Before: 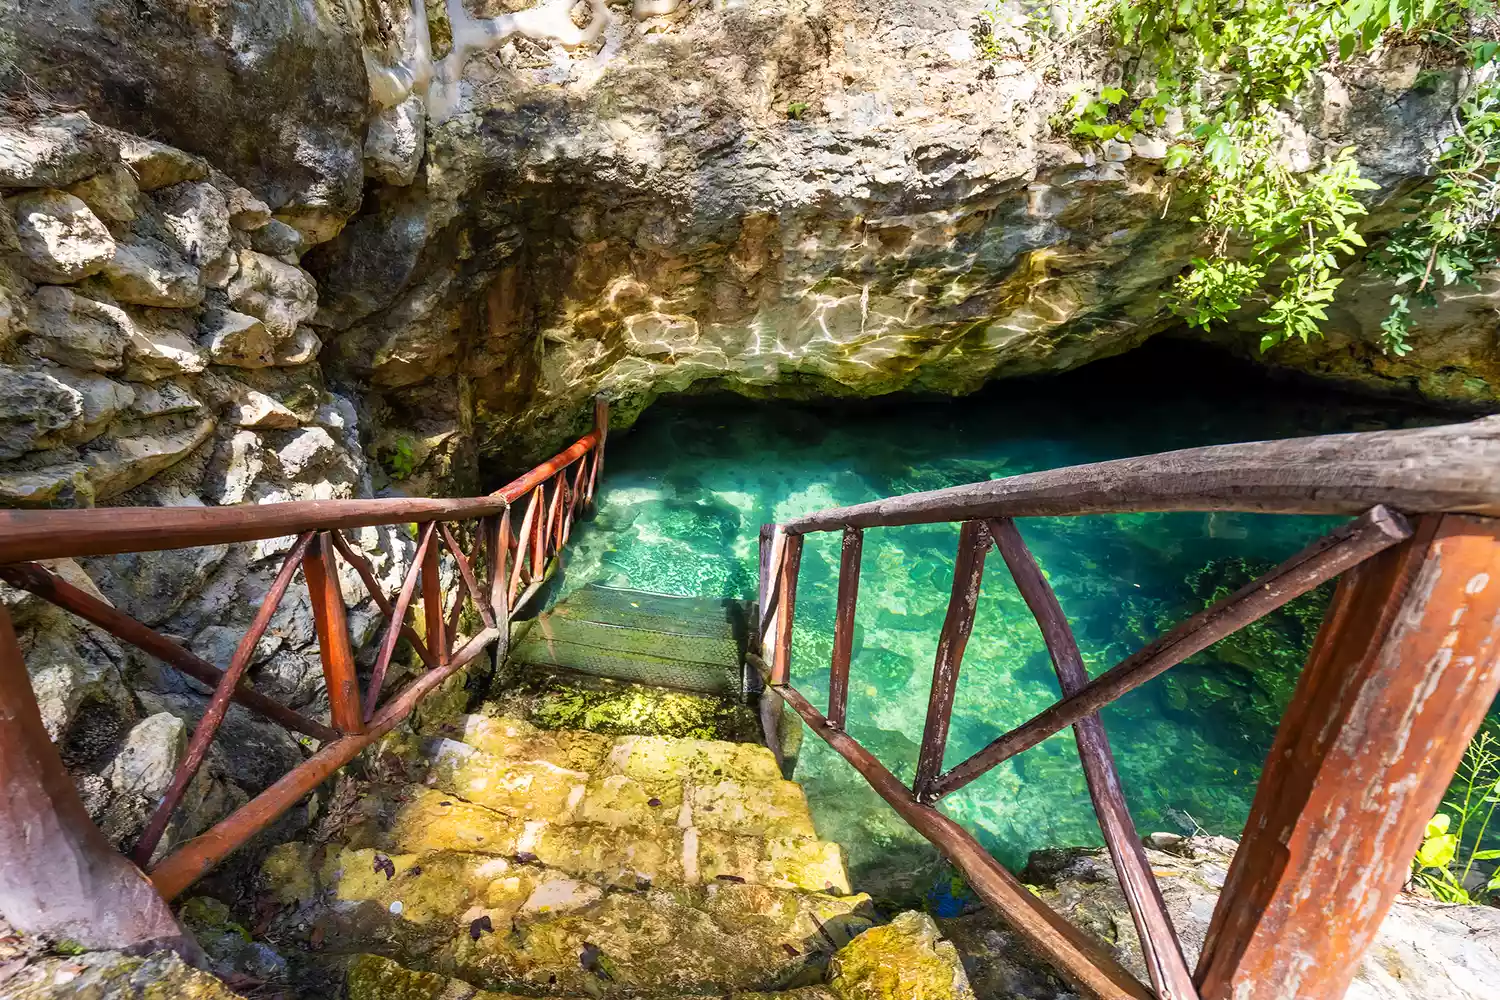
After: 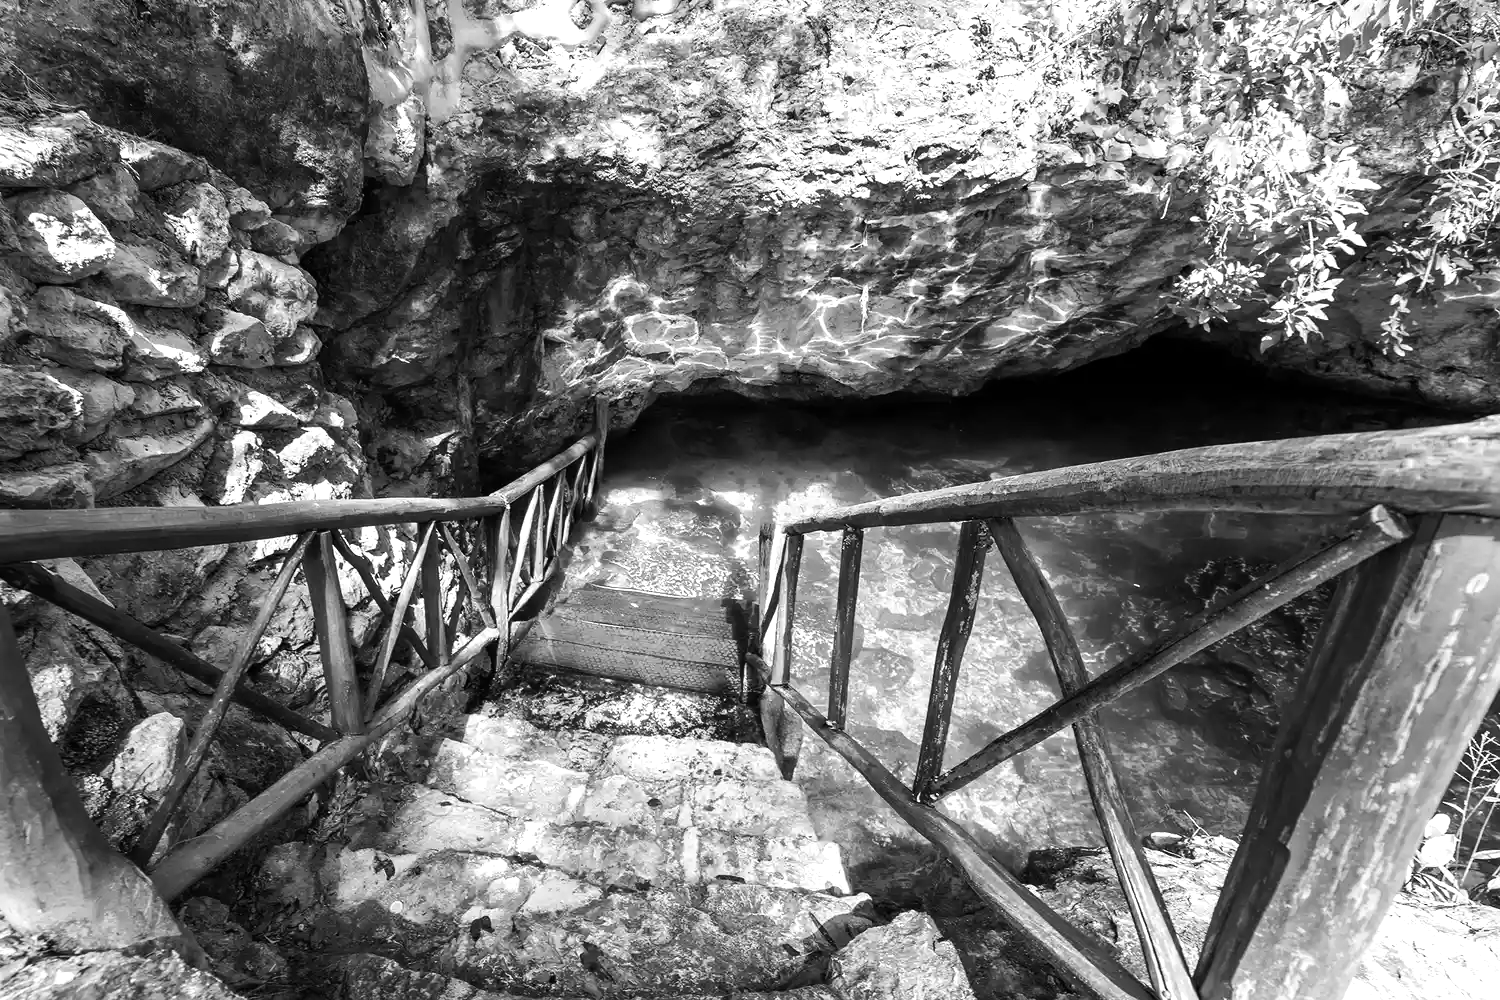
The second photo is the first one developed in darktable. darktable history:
monochrome: on, module defaults
tone equalizer: -8 EV -0.417 EV, -7 EV -0.389 EV, -6 EV -0.333 EV, -5 EV -0.222 EV, -3 EV 0.222 EV, -2 EV 0.333 EV, -1 EV 0.389 EV, +0 EV 0.417 EV, edges refinement/feathering 500, mask exposure compensation -1.57 EV, preserve details no
